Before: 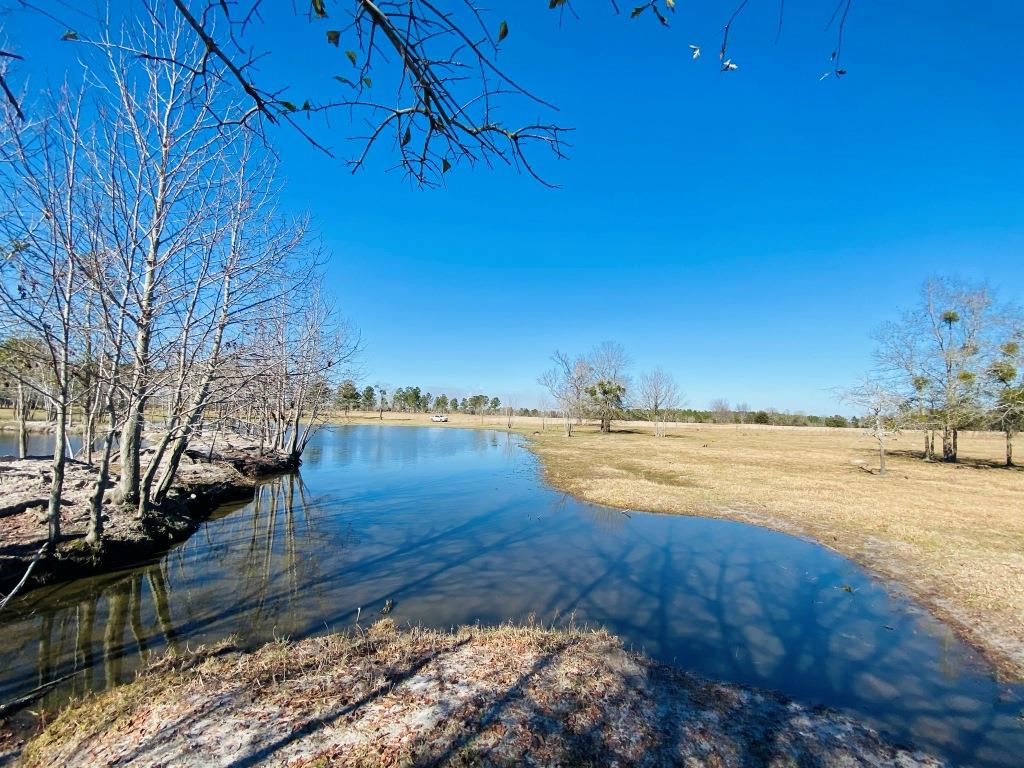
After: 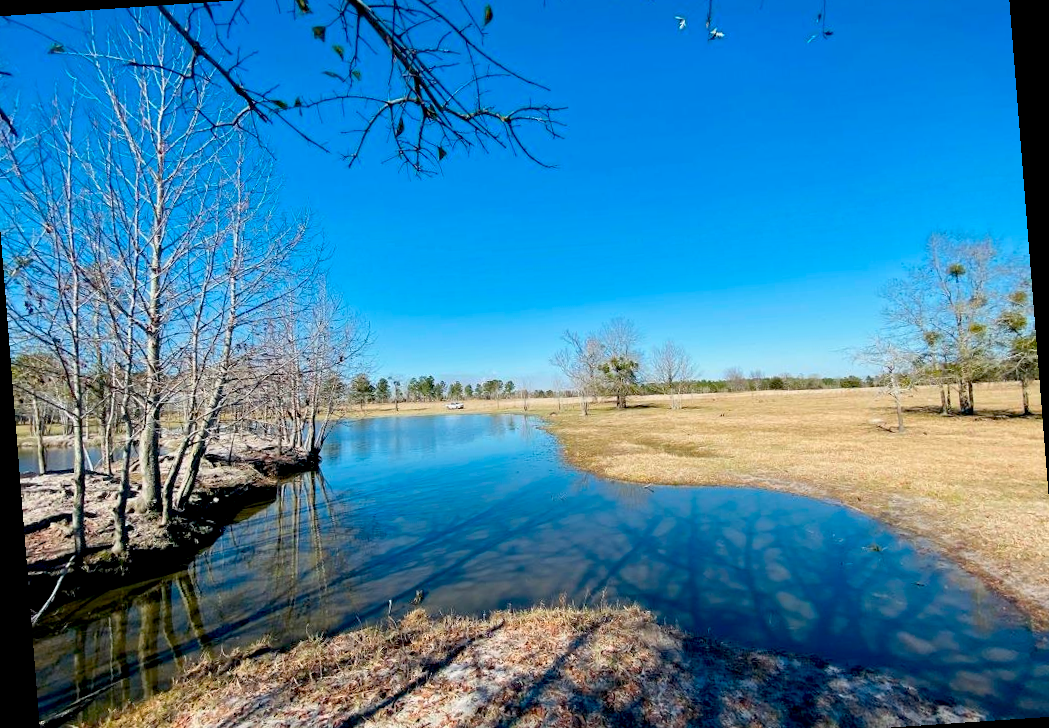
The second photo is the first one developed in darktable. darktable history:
crop: left 1.507%, top 6.147%, right 1.379%, bottom 6.637%
exposure: black level correction 0.011, compensate highlight preservation false
rotate and perspective: rotation -4.2°, shear 0.006, automatic cropping off
